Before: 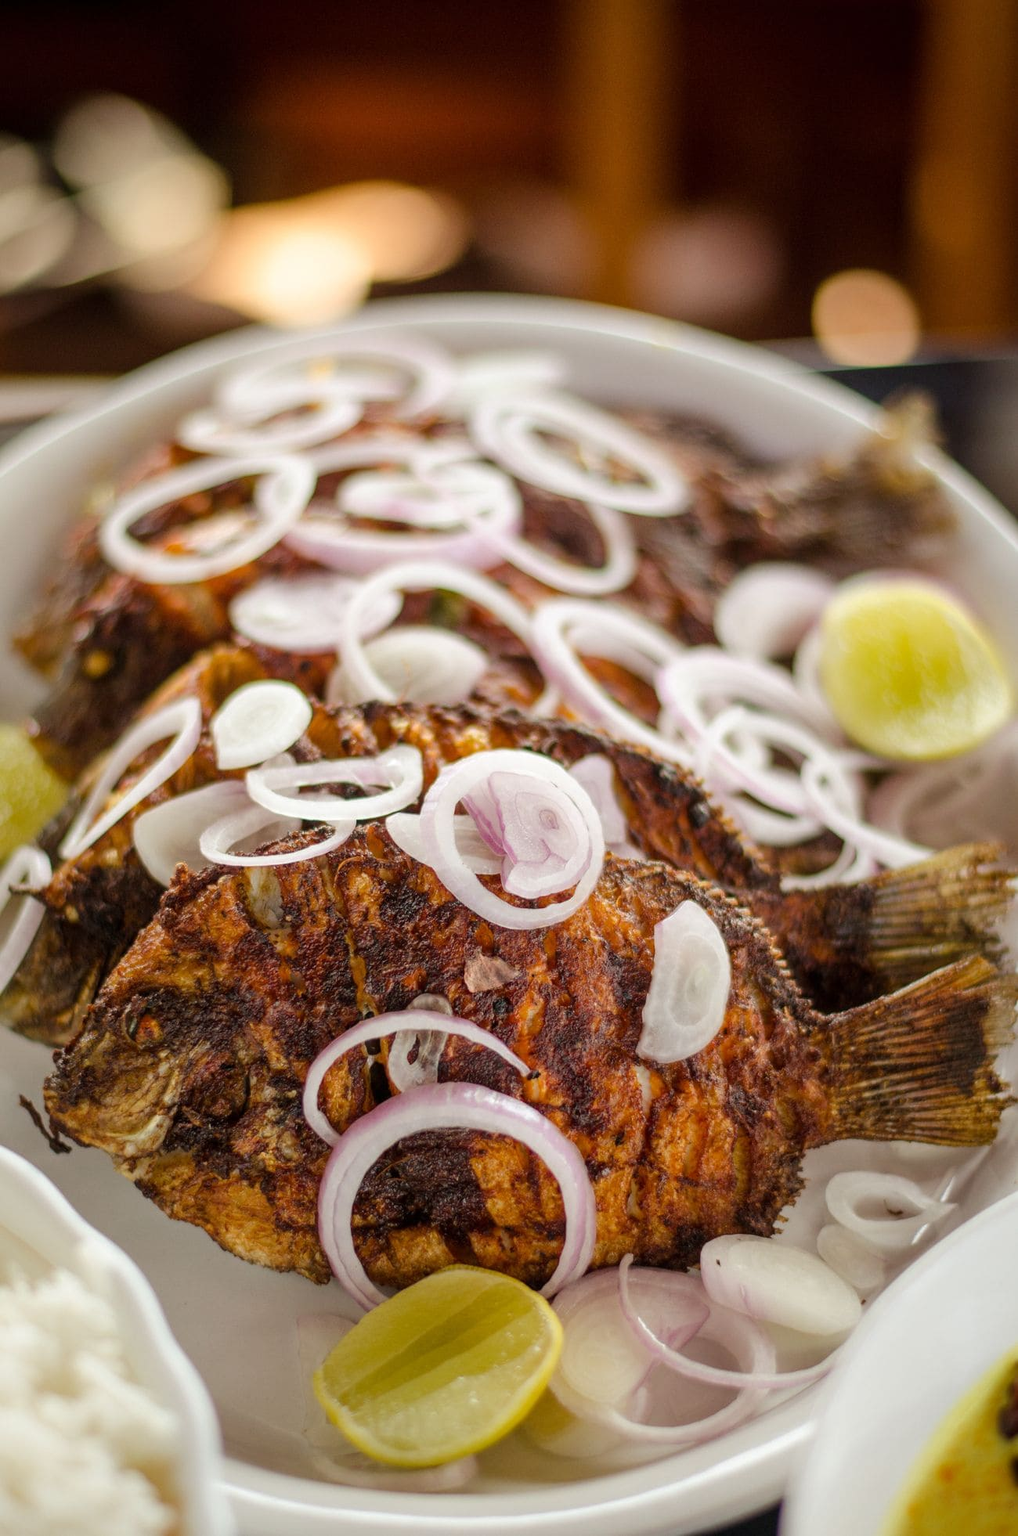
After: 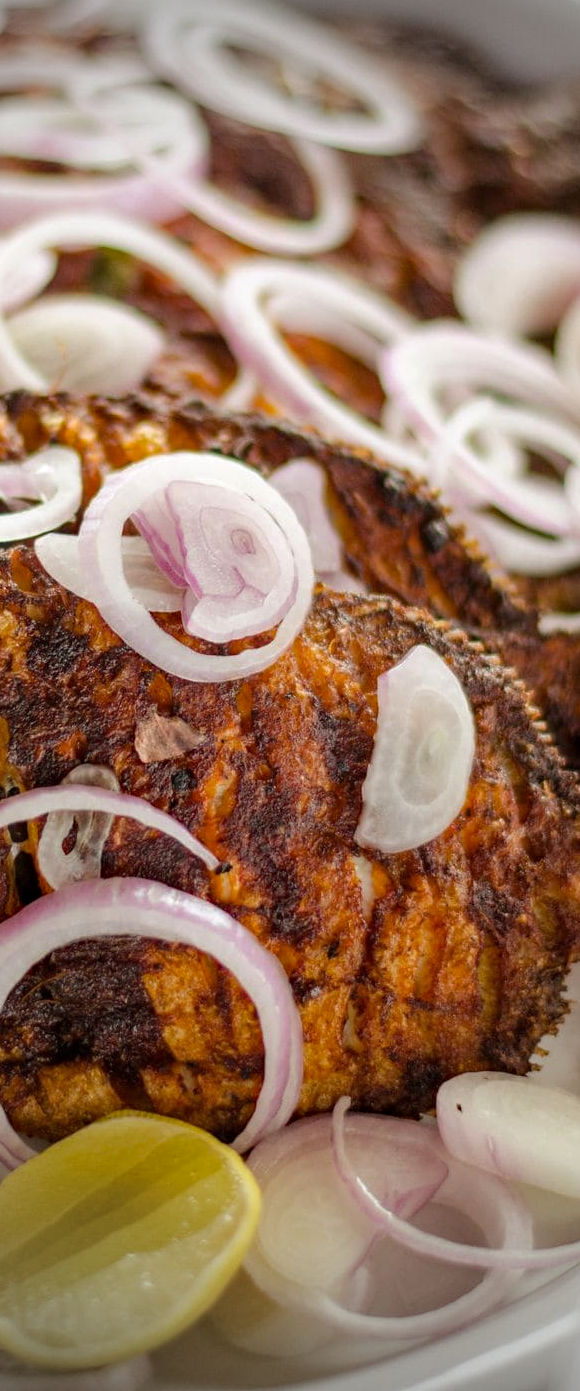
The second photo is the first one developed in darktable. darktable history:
vignetting: fall-off start 99.84%, width/height ratio 1.309
shadows and highlights: radius 94.69, shadows -15.62, white point adjustment 0.299, highlights 32.38, compress 48.64%, soften with gaussian
crop: left 35.292%, top 25.74%, right 20.077%, bottom 3.354%
haze removal: compatibility mode true, adaptive false
